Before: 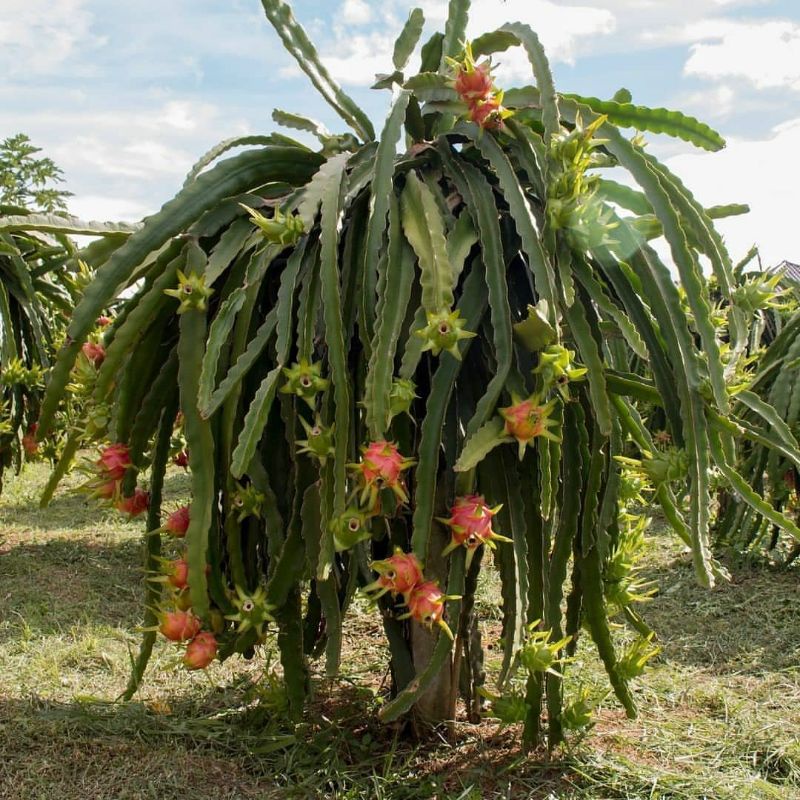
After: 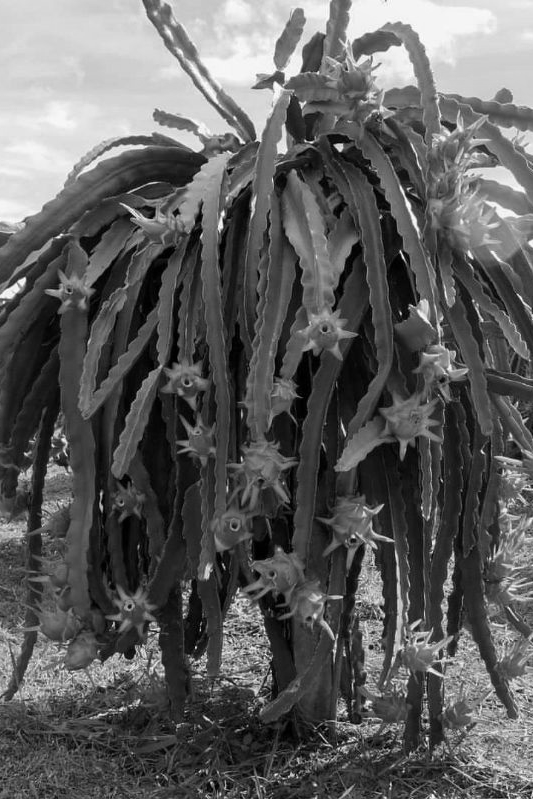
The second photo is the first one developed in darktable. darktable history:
crop and rotate: left 15.055%, right 18.278%
monochrome: a -11.7, b 1.62, size 0.5, highlights 0.38
